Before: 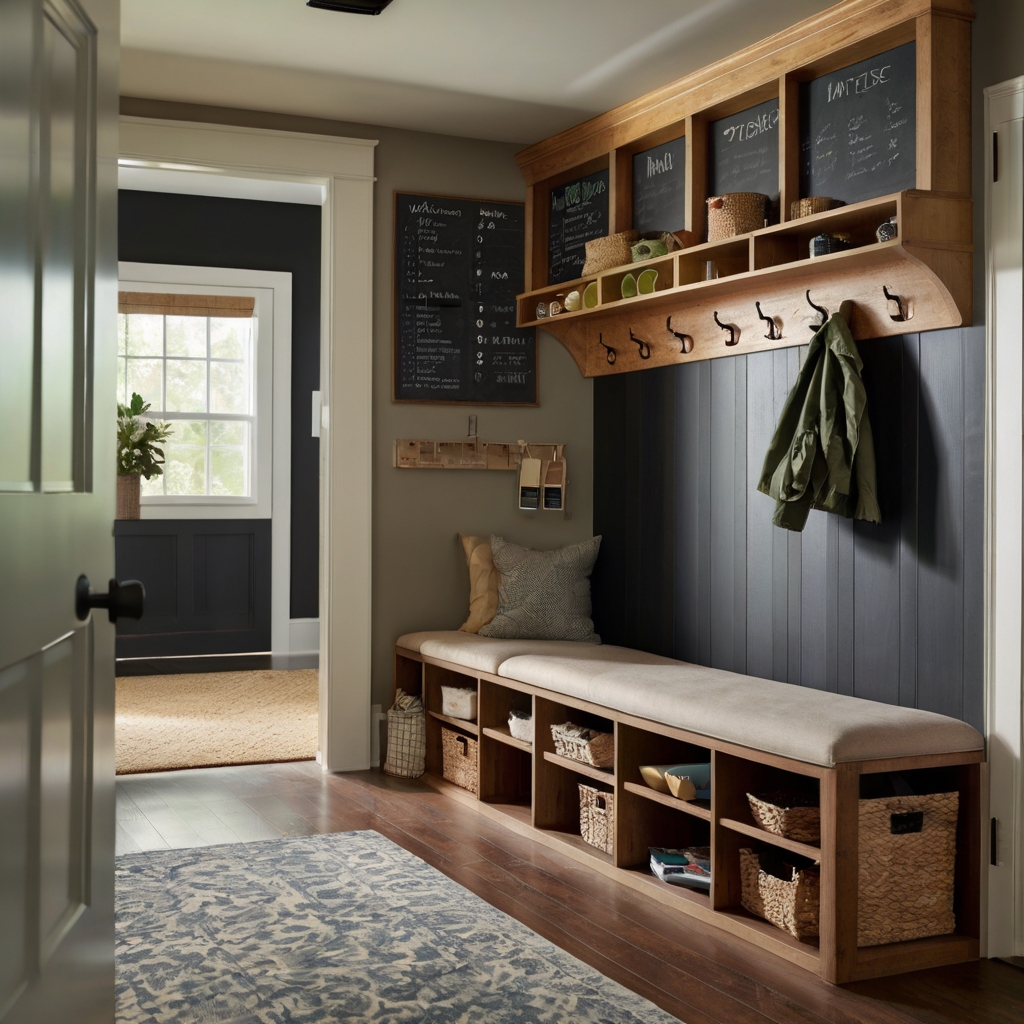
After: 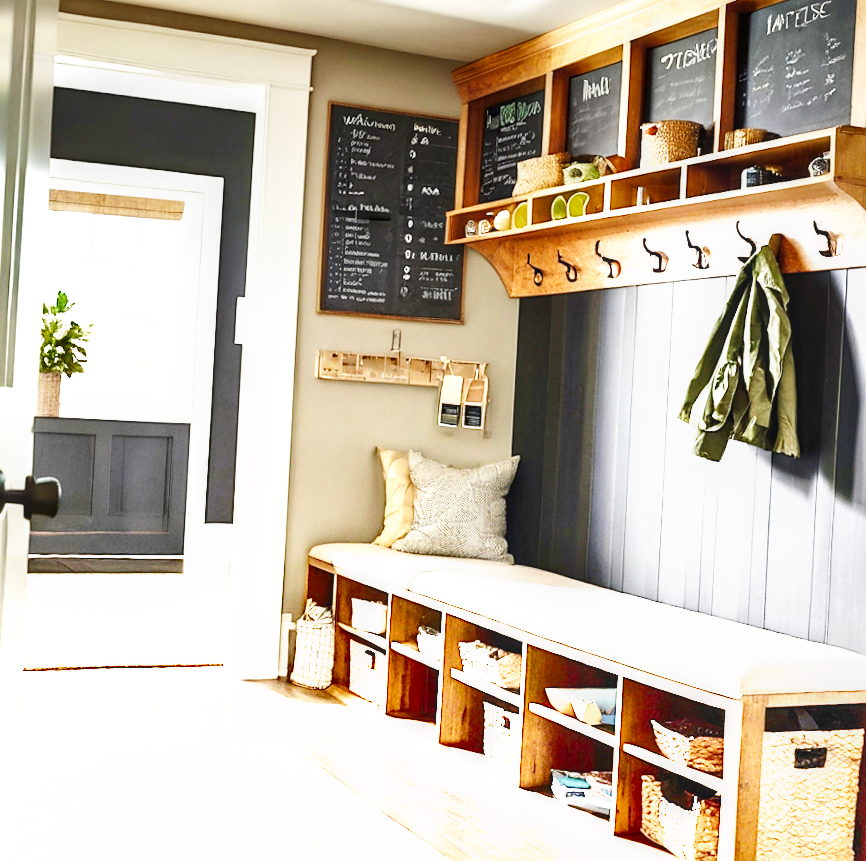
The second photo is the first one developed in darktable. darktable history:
crop and rotate: angle -3.27°, left 5.211%, top 5.211%, right 4.607%, bottom 4.607%
graduated density: density -3.9 EV
sharpen: radius 1.864, amount 0.398, threshold 1.271
base curve: curves: ch0 [(0, 0.003) (0.001, 0.002) (0.006, 0.004) (0.02, 0.022) (0.048, 0.086) (0.094, 0.234) (0.162, 0.431) (0.258, 0.629) (0.385, 0.8) (0.548, 0.918) (0.751, 0.988) (1, 1)], preserve colors none
local contrast: on, module defaults
shadows and highlights: shadows 60, soften with gaussian
rotate and perspective: rotation -0.45°, automatic cropping original format, crop left 0.008, crop right 0.992, crop top 0.012, crop bottom 0.988
exposure: black level correction 0, exposure 1 EV, compensate exposure bias true, compensate highlight preservation false
